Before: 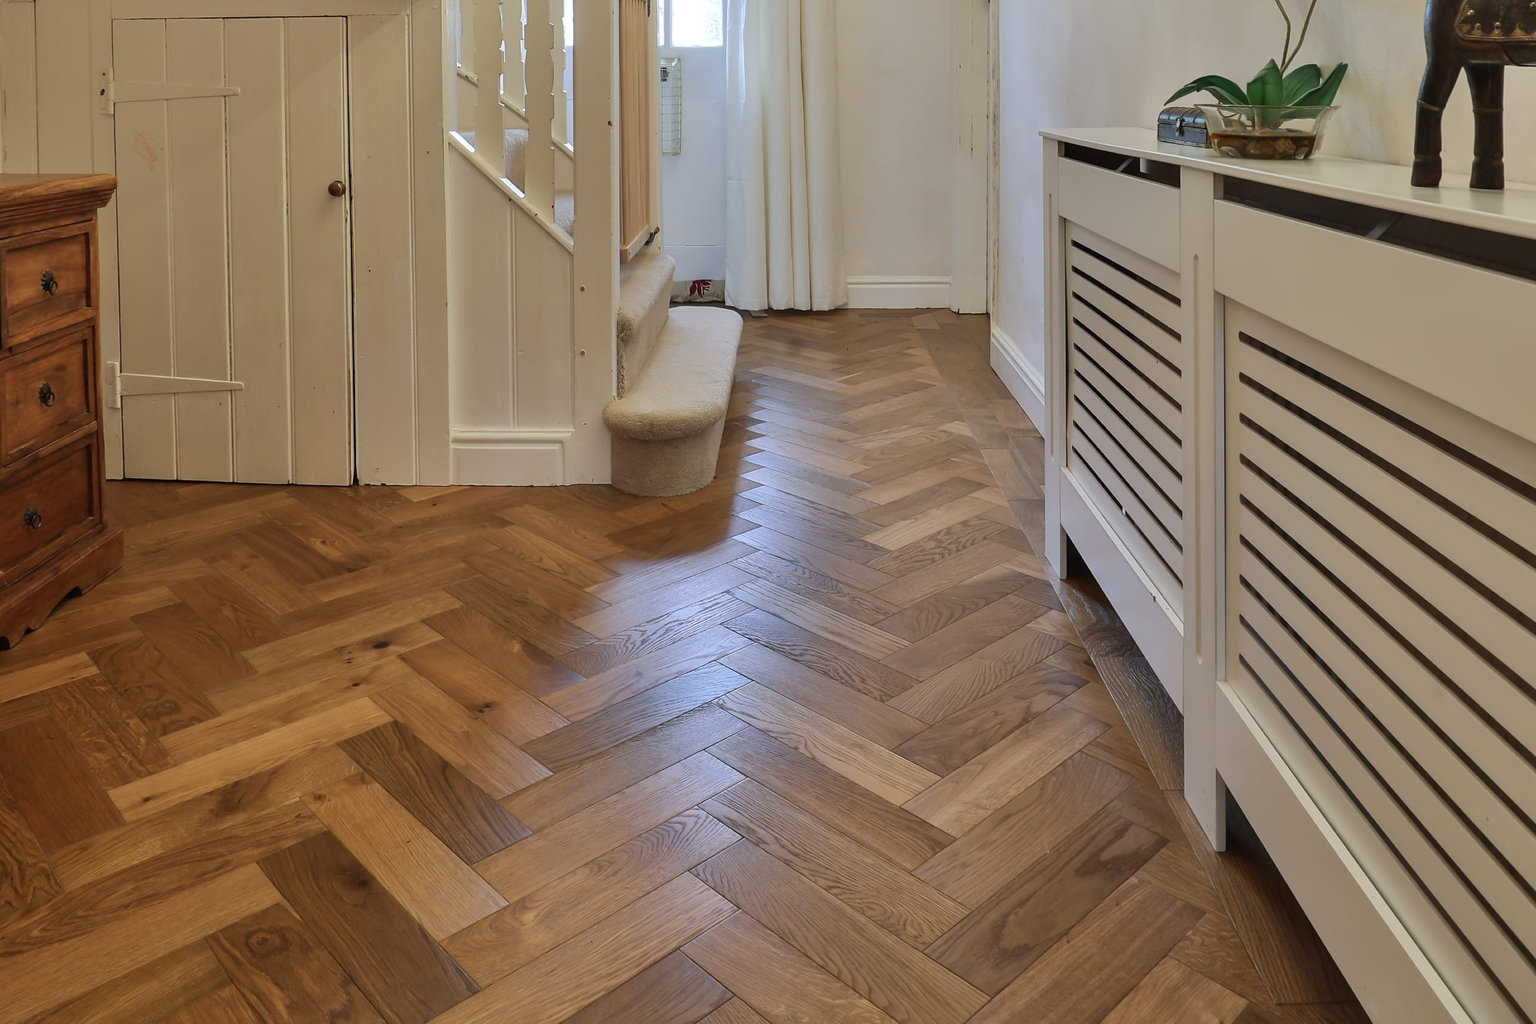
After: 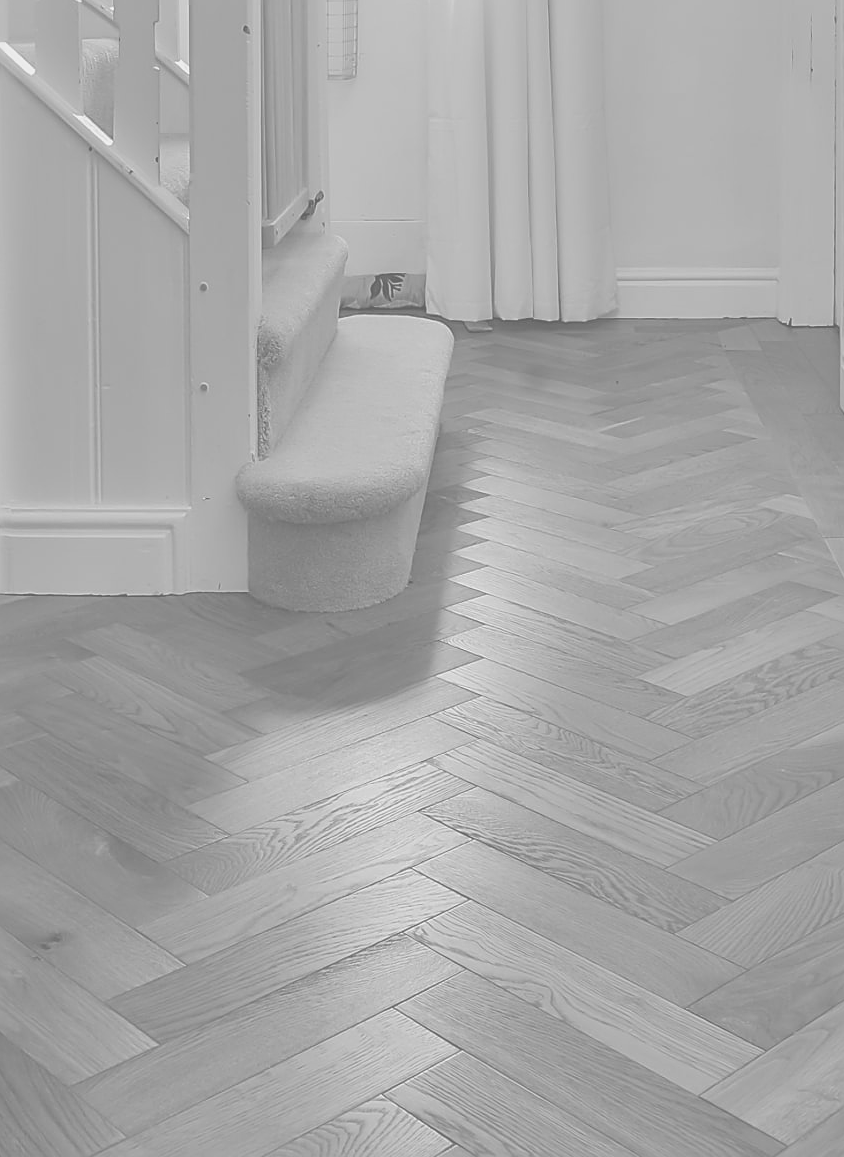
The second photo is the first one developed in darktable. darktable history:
sharpen: on, module defaults
shadows and highlights: shadows 25, highlights -25
monochrome: a 2.21, b -1.33, size 2.2
color calibration: output gray [0.22, 0.42, 0.37, 0], gray › normalize channels true, illuminant same as pipeline (D50), adaptation XYZ, x 0.346, y 0.359, gamut compression 0
colorize: saturation 51%, source mix 50.67%, lightness 50.67%
crop and rotate: left 29.476%, top 10.214%, right 35.32%, bottom 17.333%
levels: levels [0.016, 0.484, 0.953]
